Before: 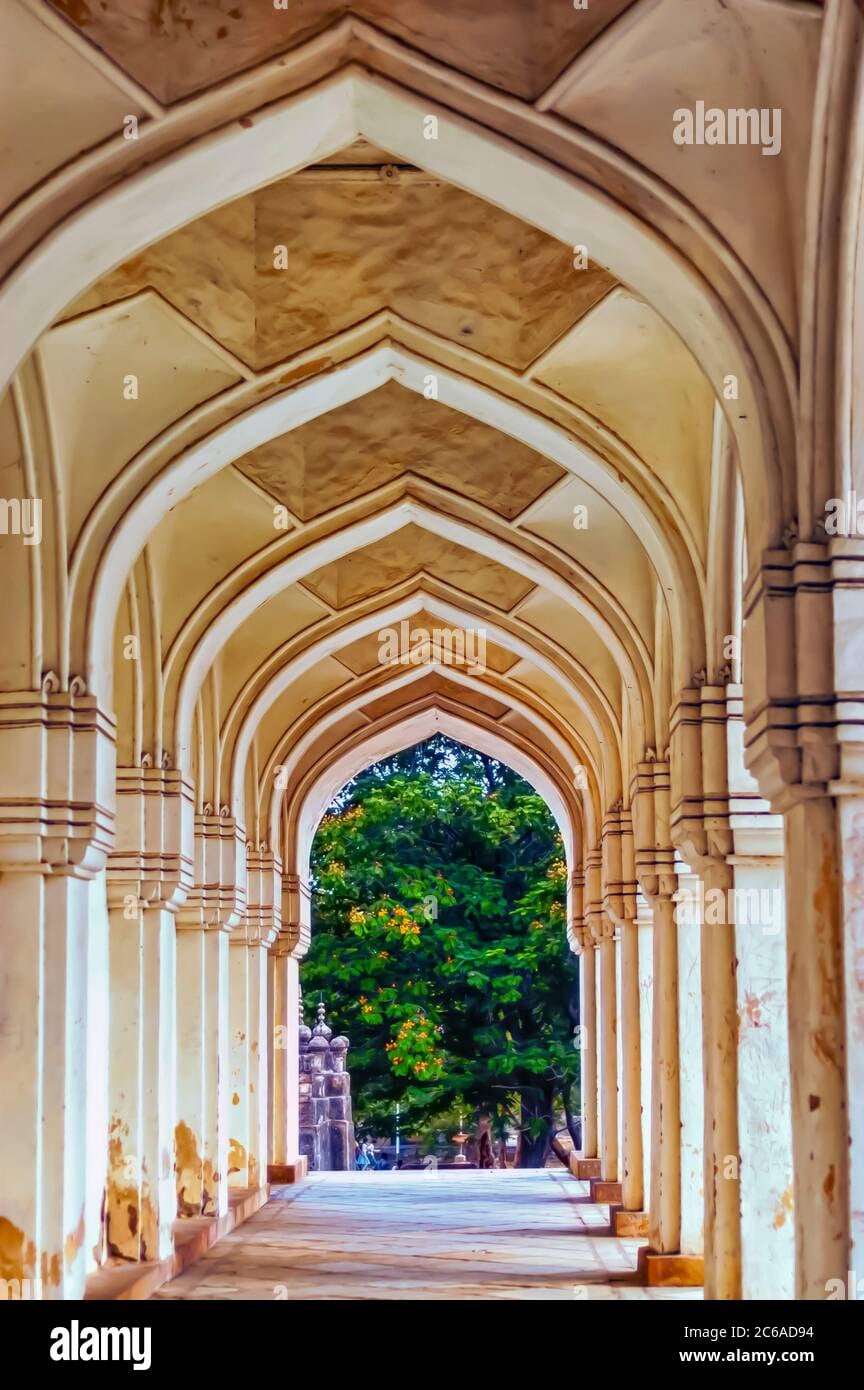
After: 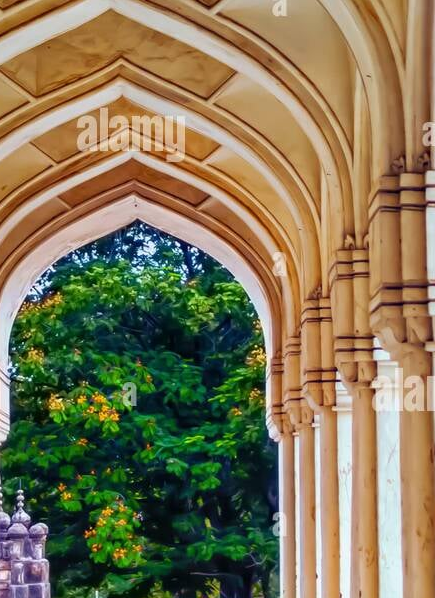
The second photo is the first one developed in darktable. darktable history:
crop: left 34.891%, top 36.931%, right 14.698%, bottom 19.985%
